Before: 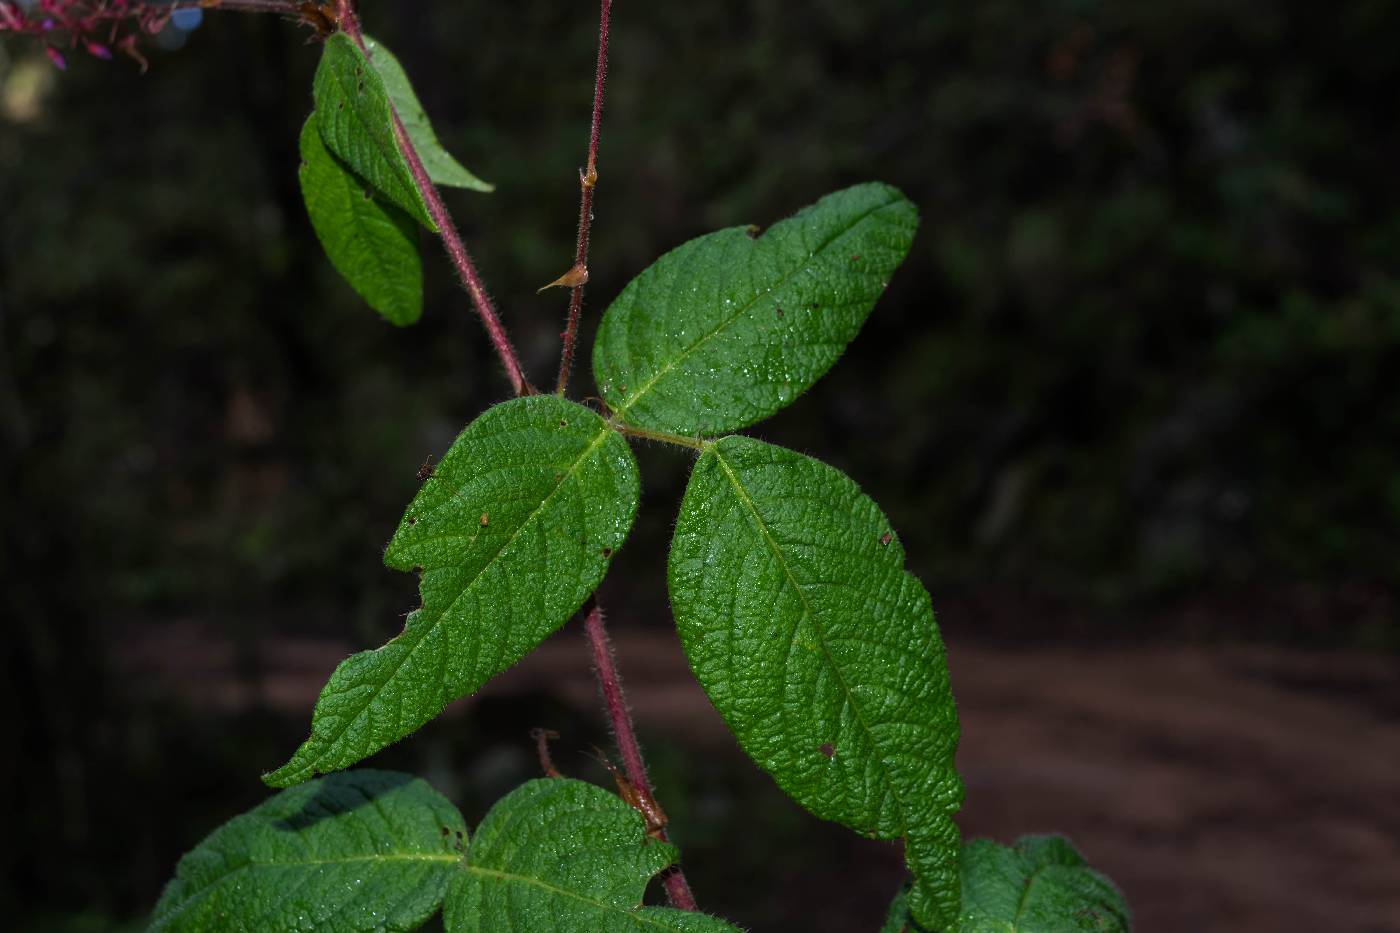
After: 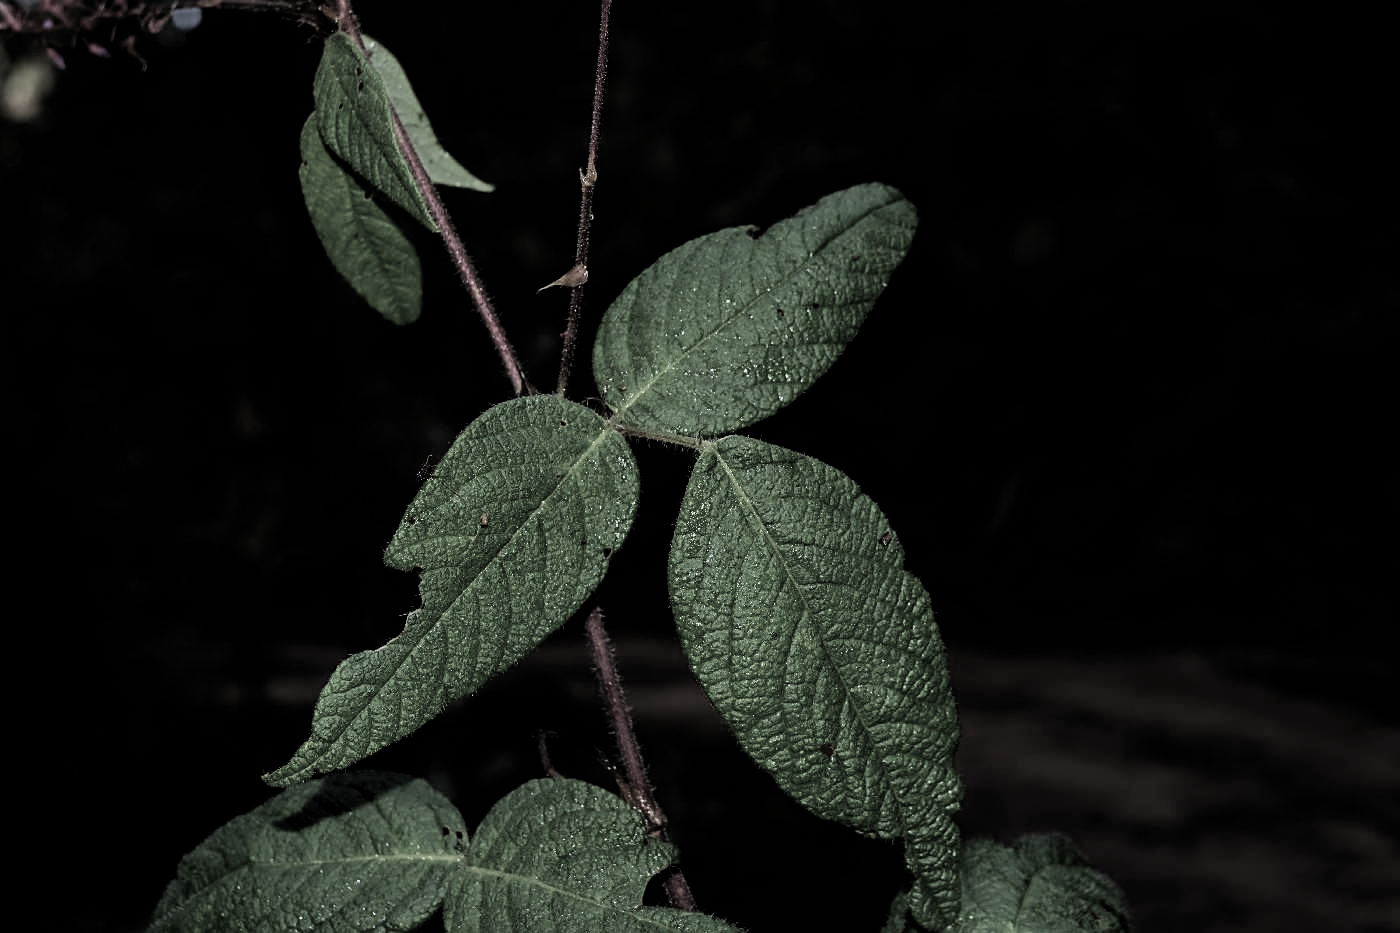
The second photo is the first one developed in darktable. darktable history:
sharpen: on, module defaults
filmic rgb: black relative exposure -5.09 EV, white relative exposure 3.97 EV, hardness 2.9, contrast 1.298, highlights saturation mix -30.9%, color science v4 (2020)
